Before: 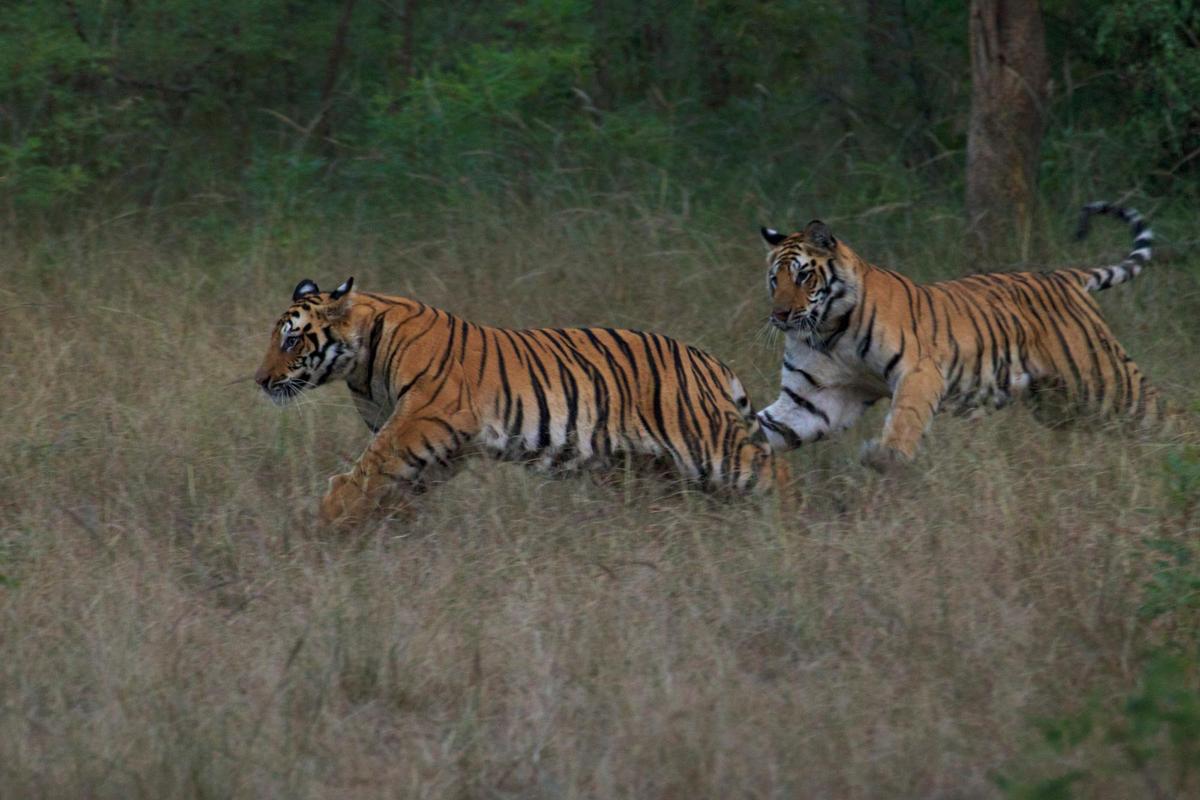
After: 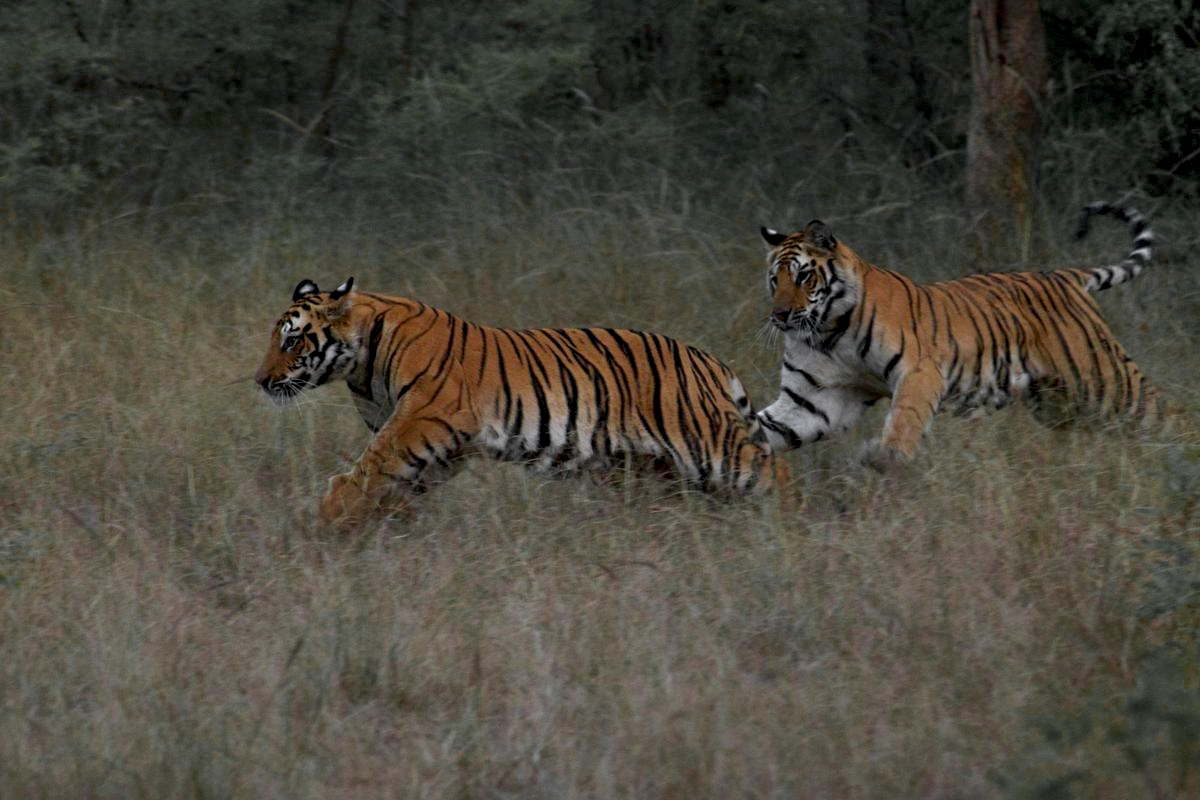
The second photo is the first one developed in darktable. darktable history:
exposure: black level correction 0.009, compensate highlight preservation false
sharpen: radius 5.364, amount 0.315, threshold 26.057
color zones: curves: ch0 [(0.004, 0.388) (0.125, 0.392) (0.25, 0.404) (0.375, 0.5) (0.5, 0.5) (0.625, 0.5) (0.75, 0.5) (0.875, 0.5)]; ch1 [(0, 0.5) (0.125, 0.5) (0.25, 0.5) (0.375, 0.124) (0.524, 0.124) (0.645, 0.128) (0.789, 0.132) (0.914, 0.096) (0.998, 0.068)]
